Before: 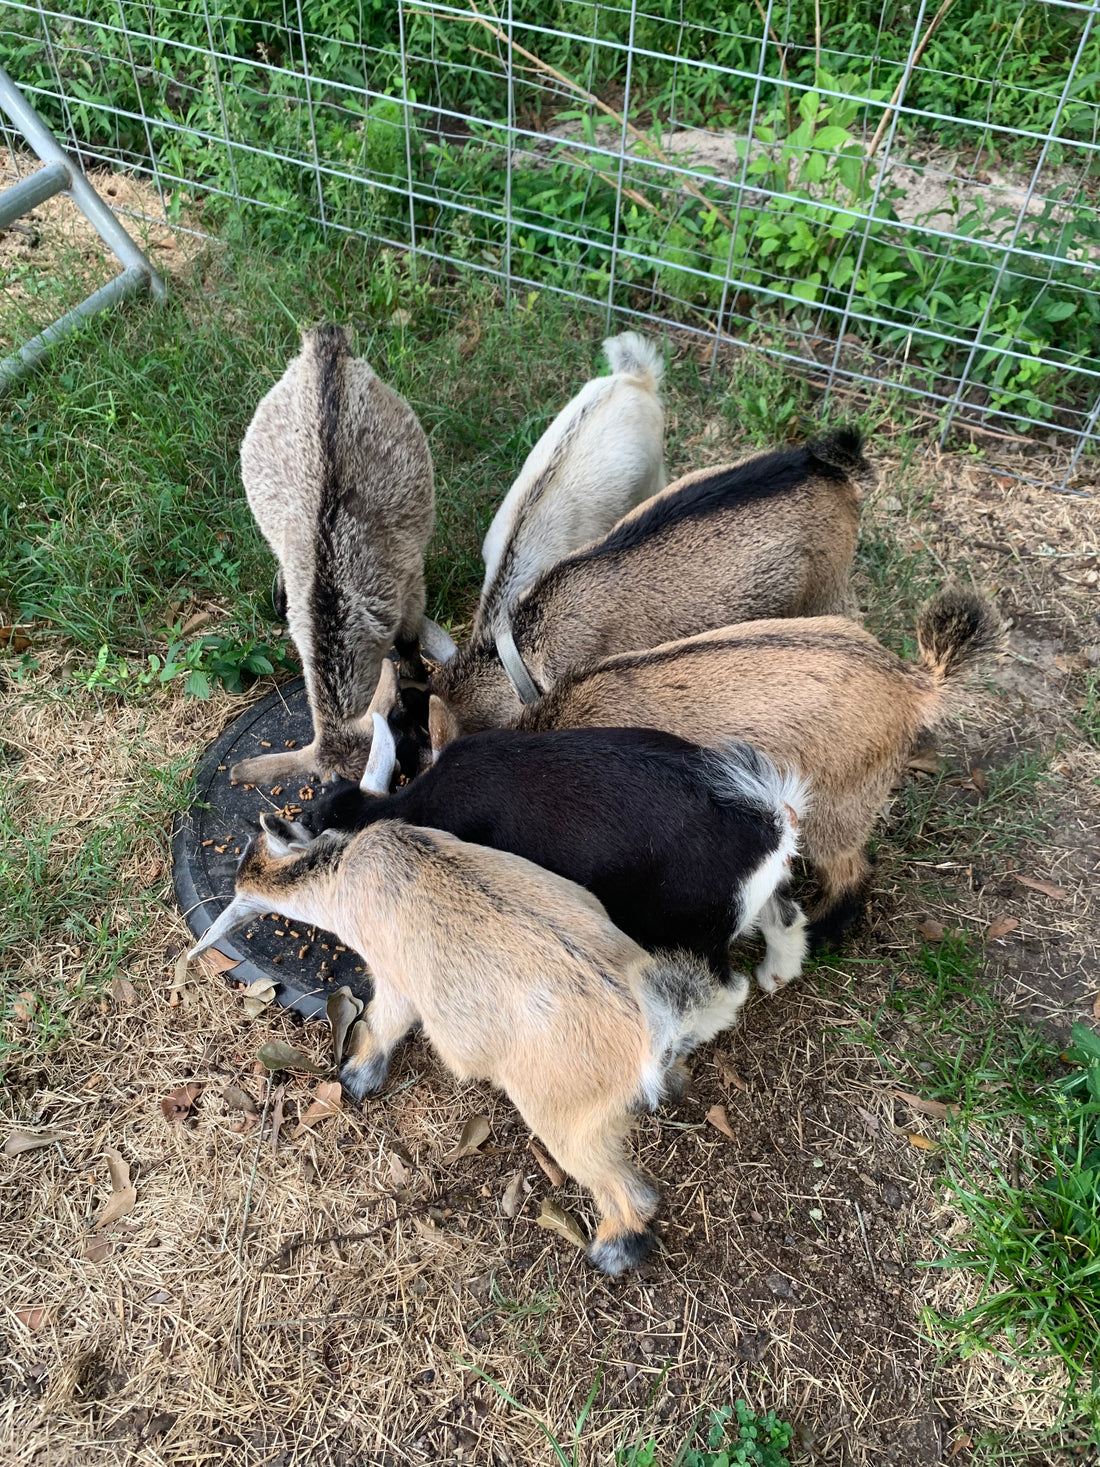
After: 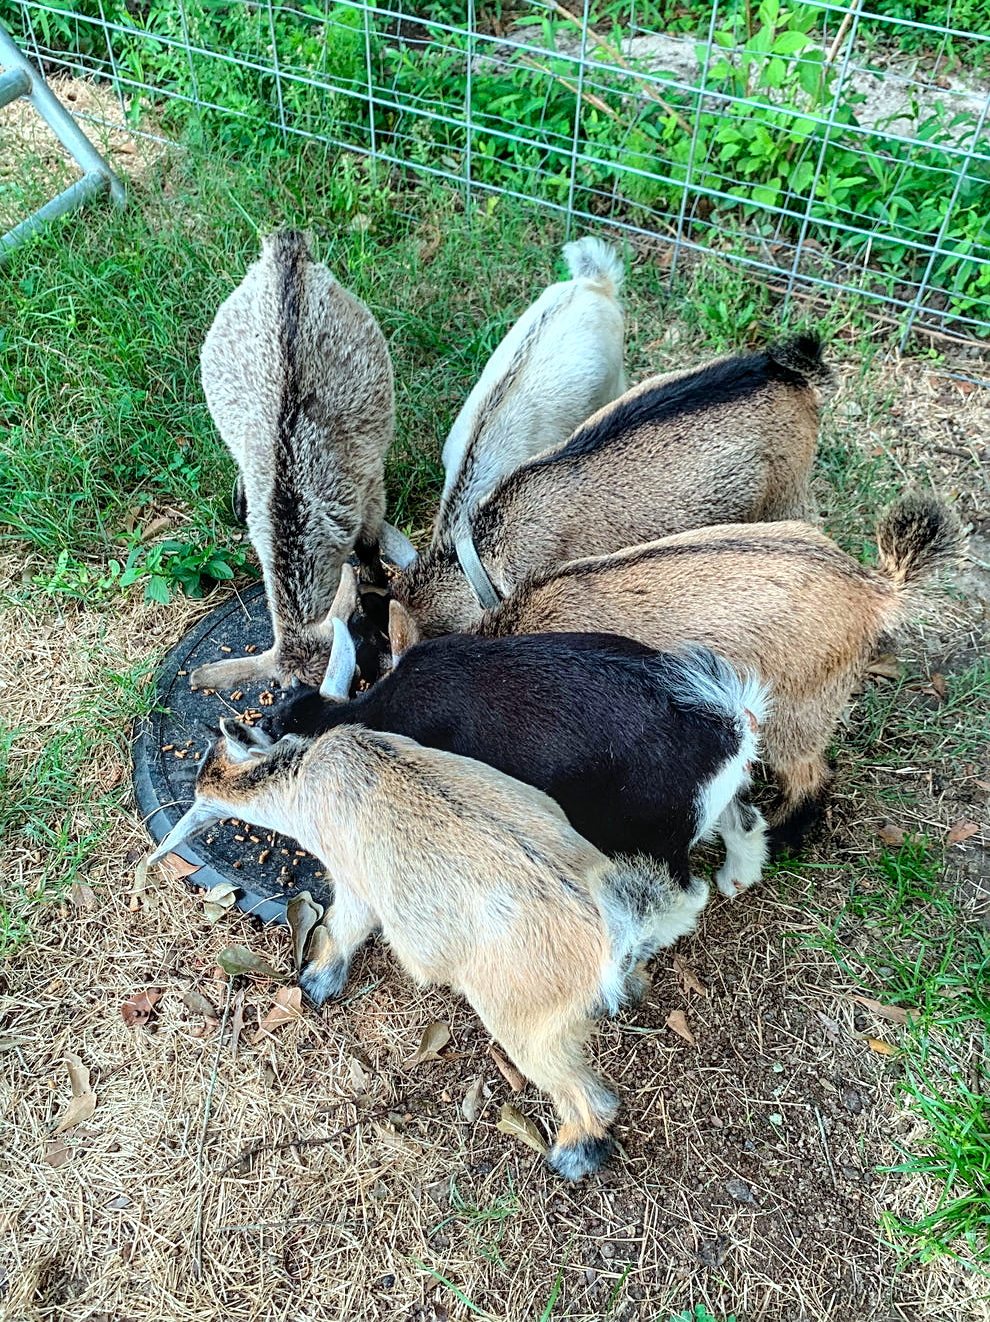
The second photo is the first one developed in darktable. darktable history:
sharpen: on, module defaults
exposure: exposure 0.203 EV, compensate highlight preservation false
crop: left 3.694%, top 6.51%, right 6.256%, bottom 3.339%
local contrast: on, module defaults
tone curve: curves: ch0 [(0, 0) (0.003, 0.003) (0.011, 0.014) (0.025, 0.027) (0.044, 0.044) (0.069, 0.064) (0.1, 0.108) (0.136, 0.153) (0.177, 0.208) (0.224, 0.275) (0.277, 0.349) (0.335, 0.422) (0.399, 0.492) (0.468, 0.557) (0.543, 0.617) (0.623, 0.682) (0.709, 0.745) (0.801, 0.826) (0.898, 0.916) (1, 1)], color space Lab, linked channels, preserve colors none
color calibration: output R [0.972, 0.068, -0.094, 0], output G [-0.178, 1.216, -0.086, 0], output B [0.095, -0.136, 0.98, 0], illuminant Planckian (black body), x 0.368, y 0.36, temperature 4275.6 K
